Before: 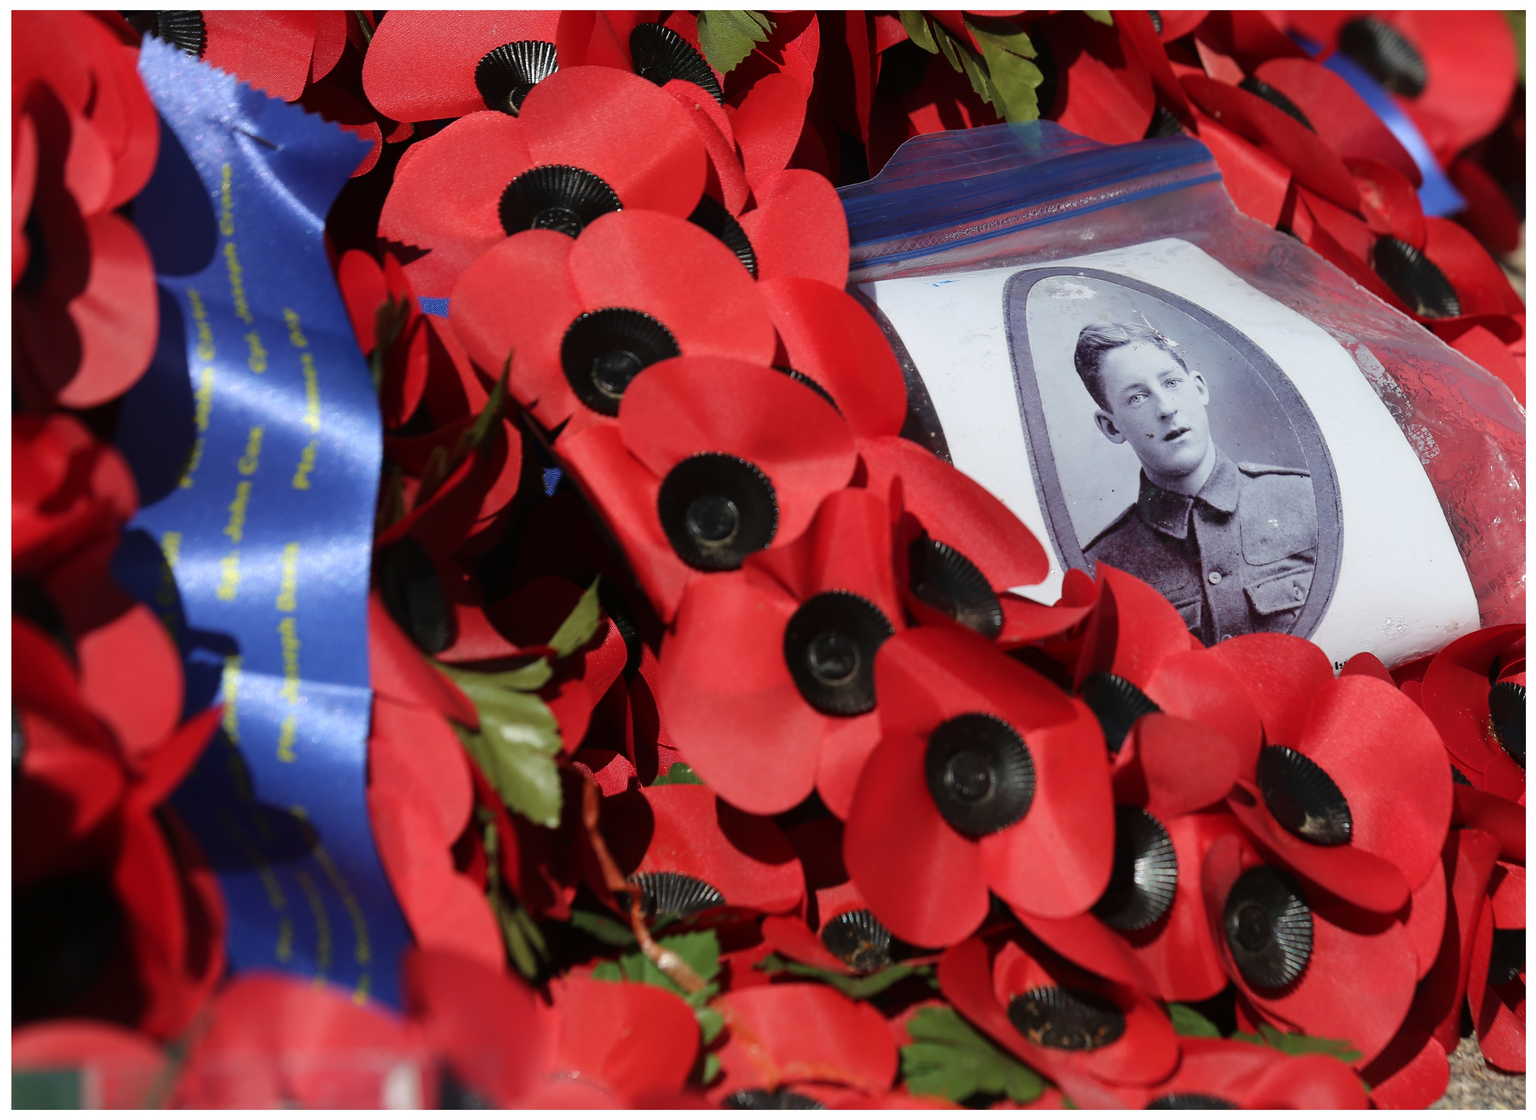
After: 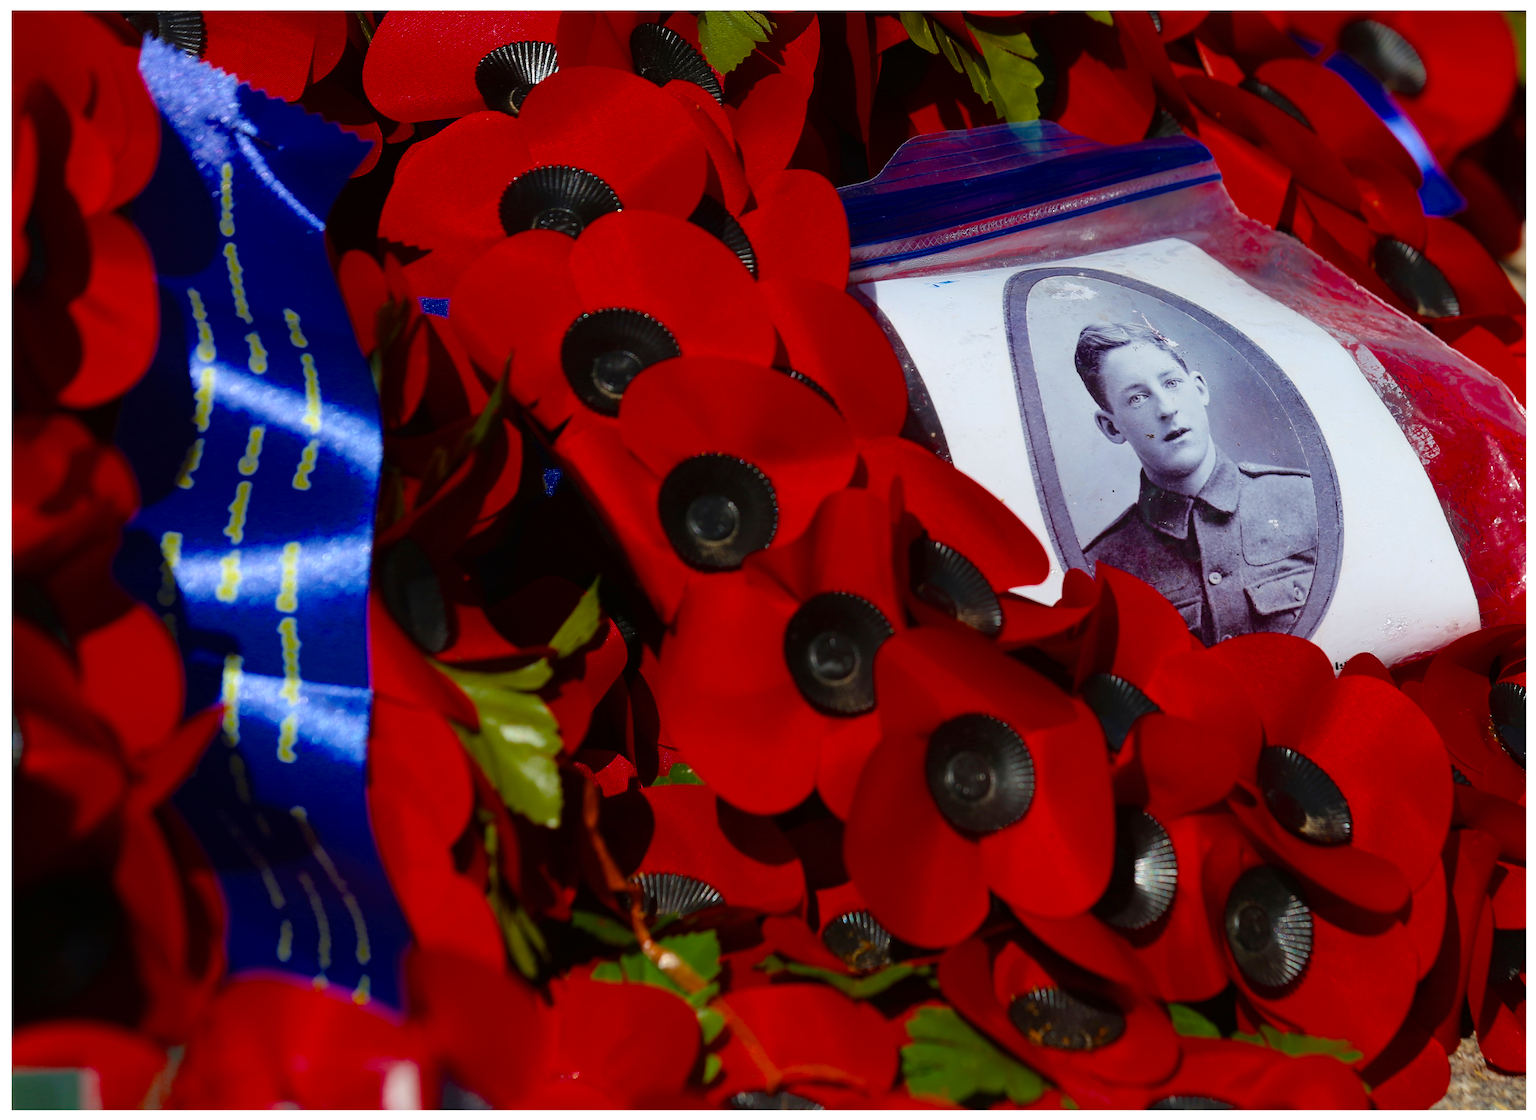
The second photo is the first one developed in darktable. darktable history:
color balance rgb: linear chroma grading › global chroma 15.256%, perceptual saturation grading › global saturation 30.113%, saturation formula JzAzBz (2021)
